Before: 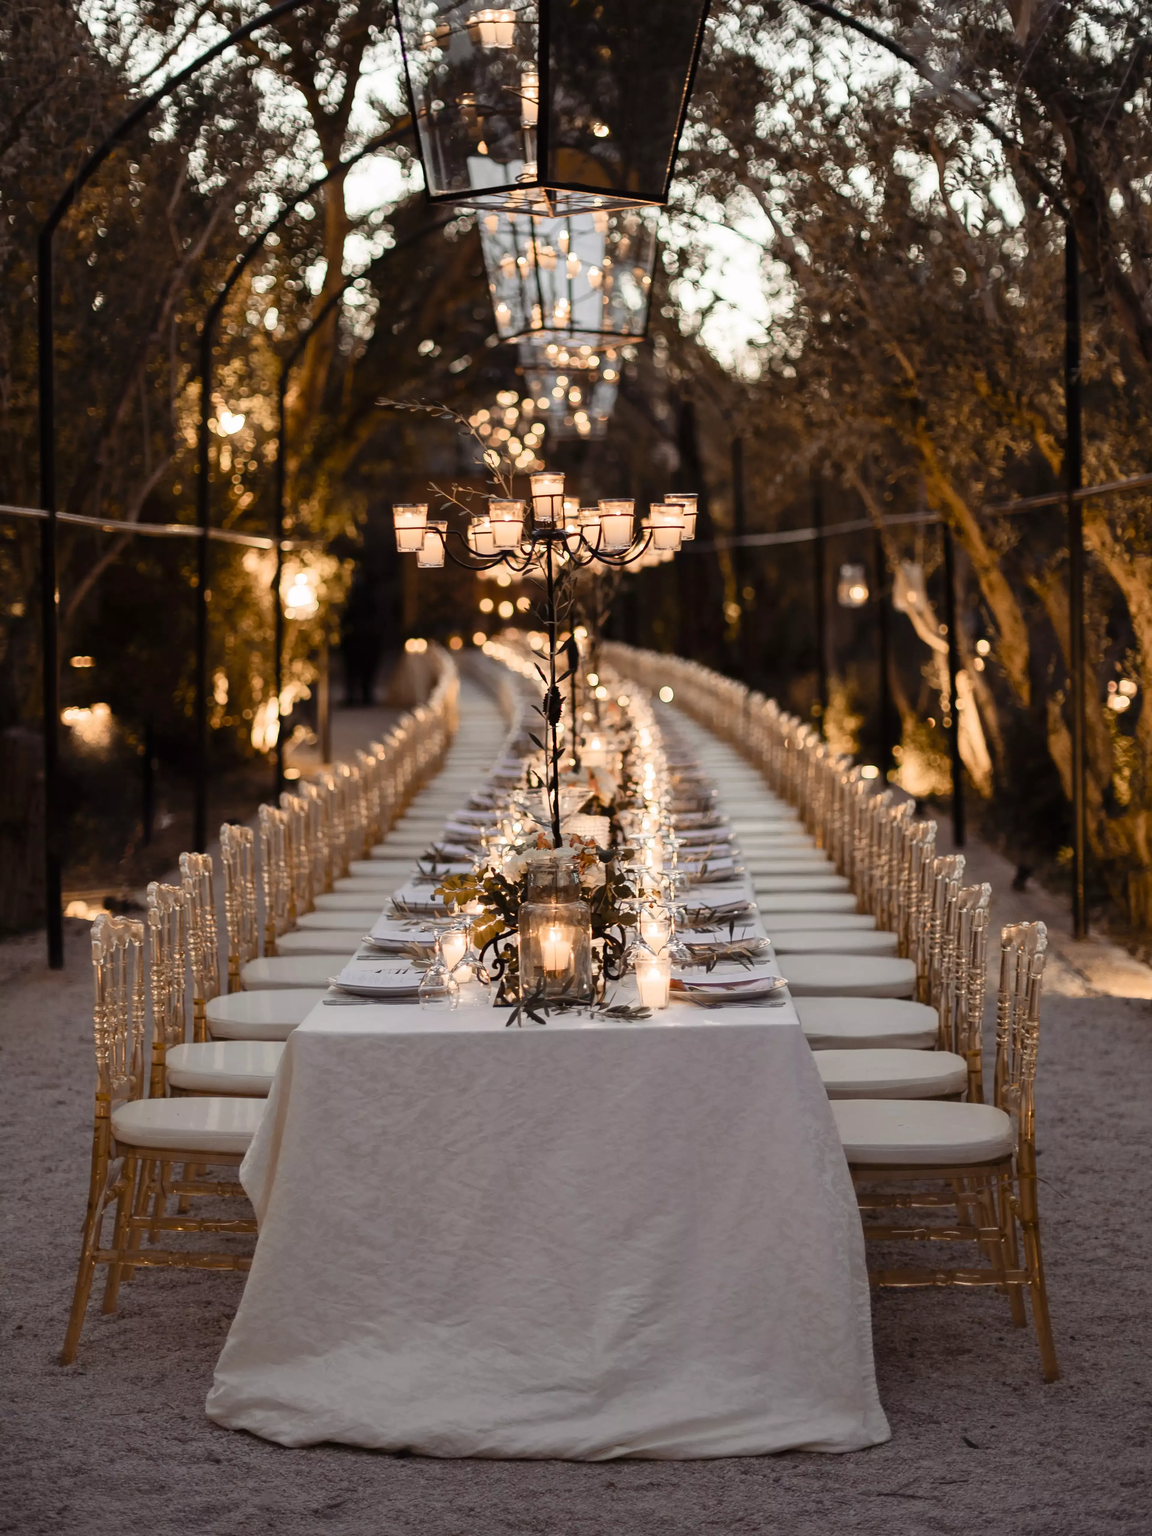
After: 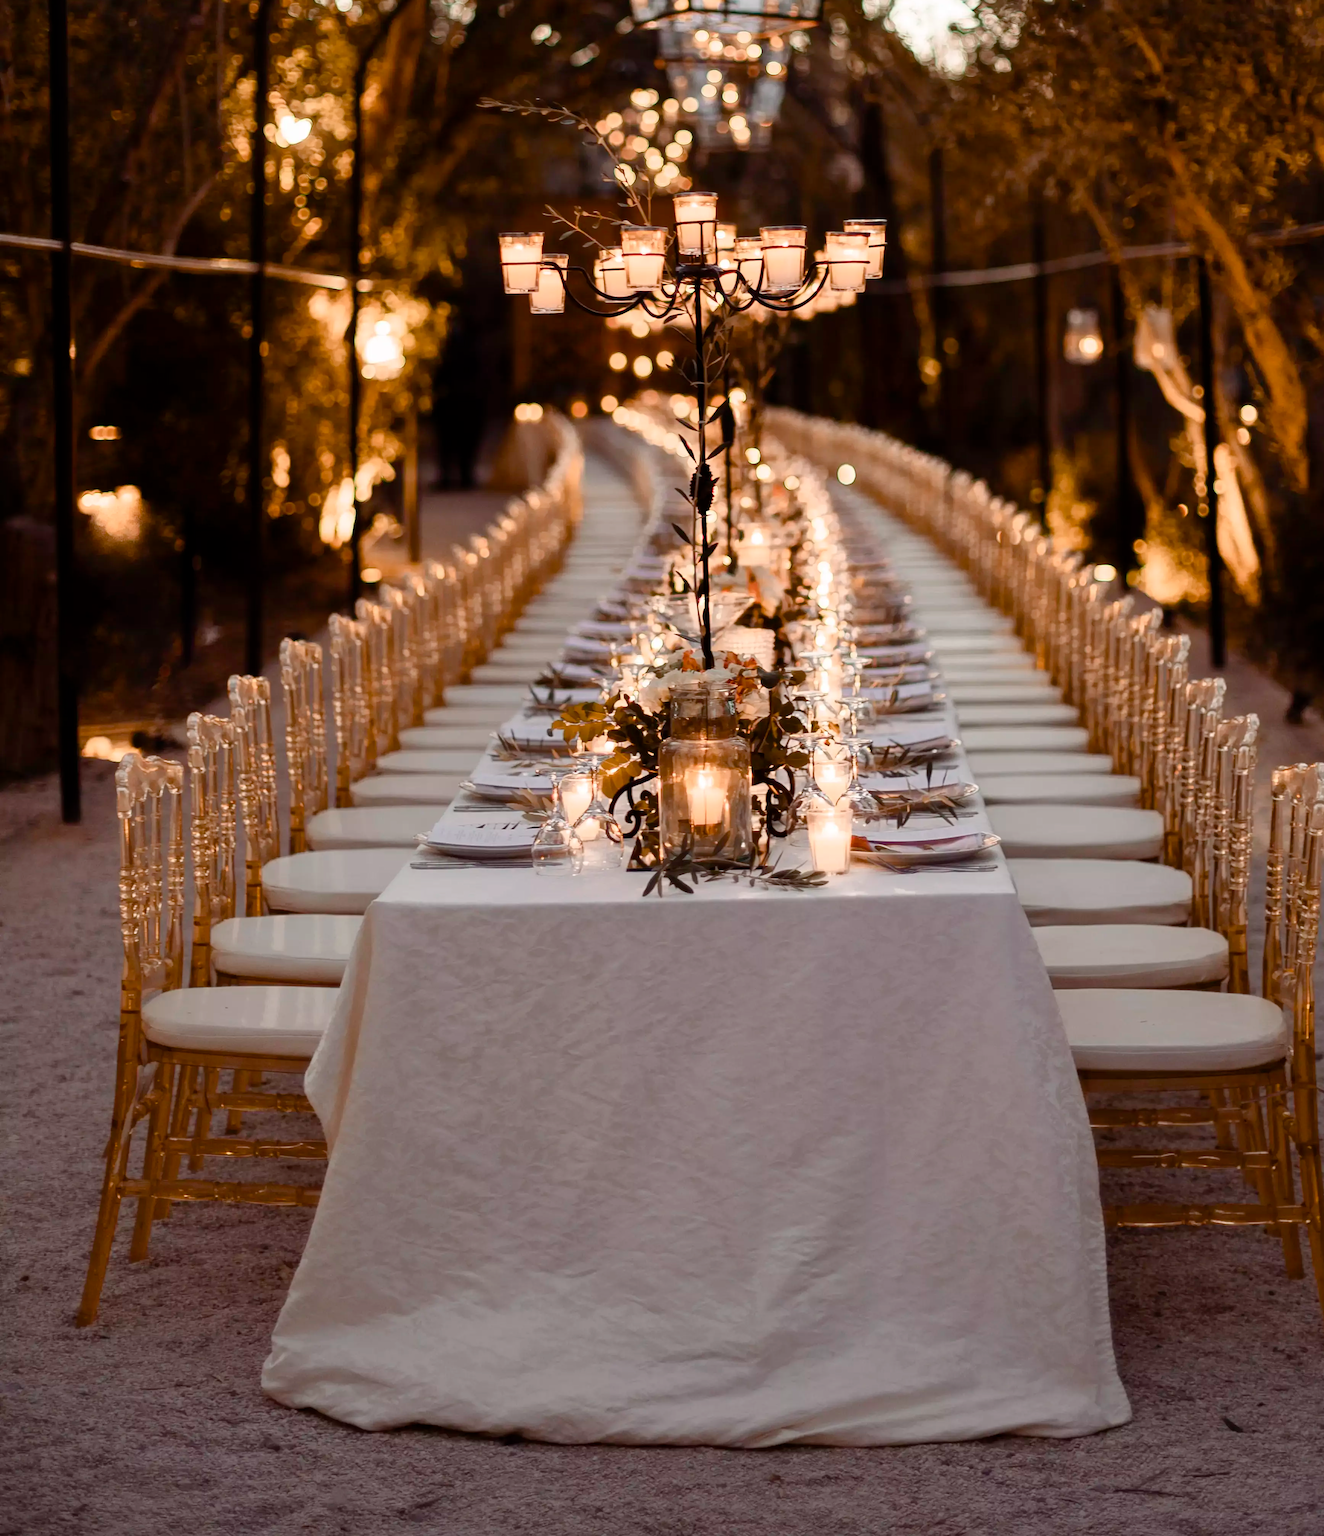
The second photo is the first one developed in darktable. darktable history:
crop: top 20.916%, right 9.437%, bottom 0.316%
color balance rgb: perceptual saturation grading › global saturation 20%, perceptual saturation grading › highlights -25%, perceptual saturation grading › shadows 25%
